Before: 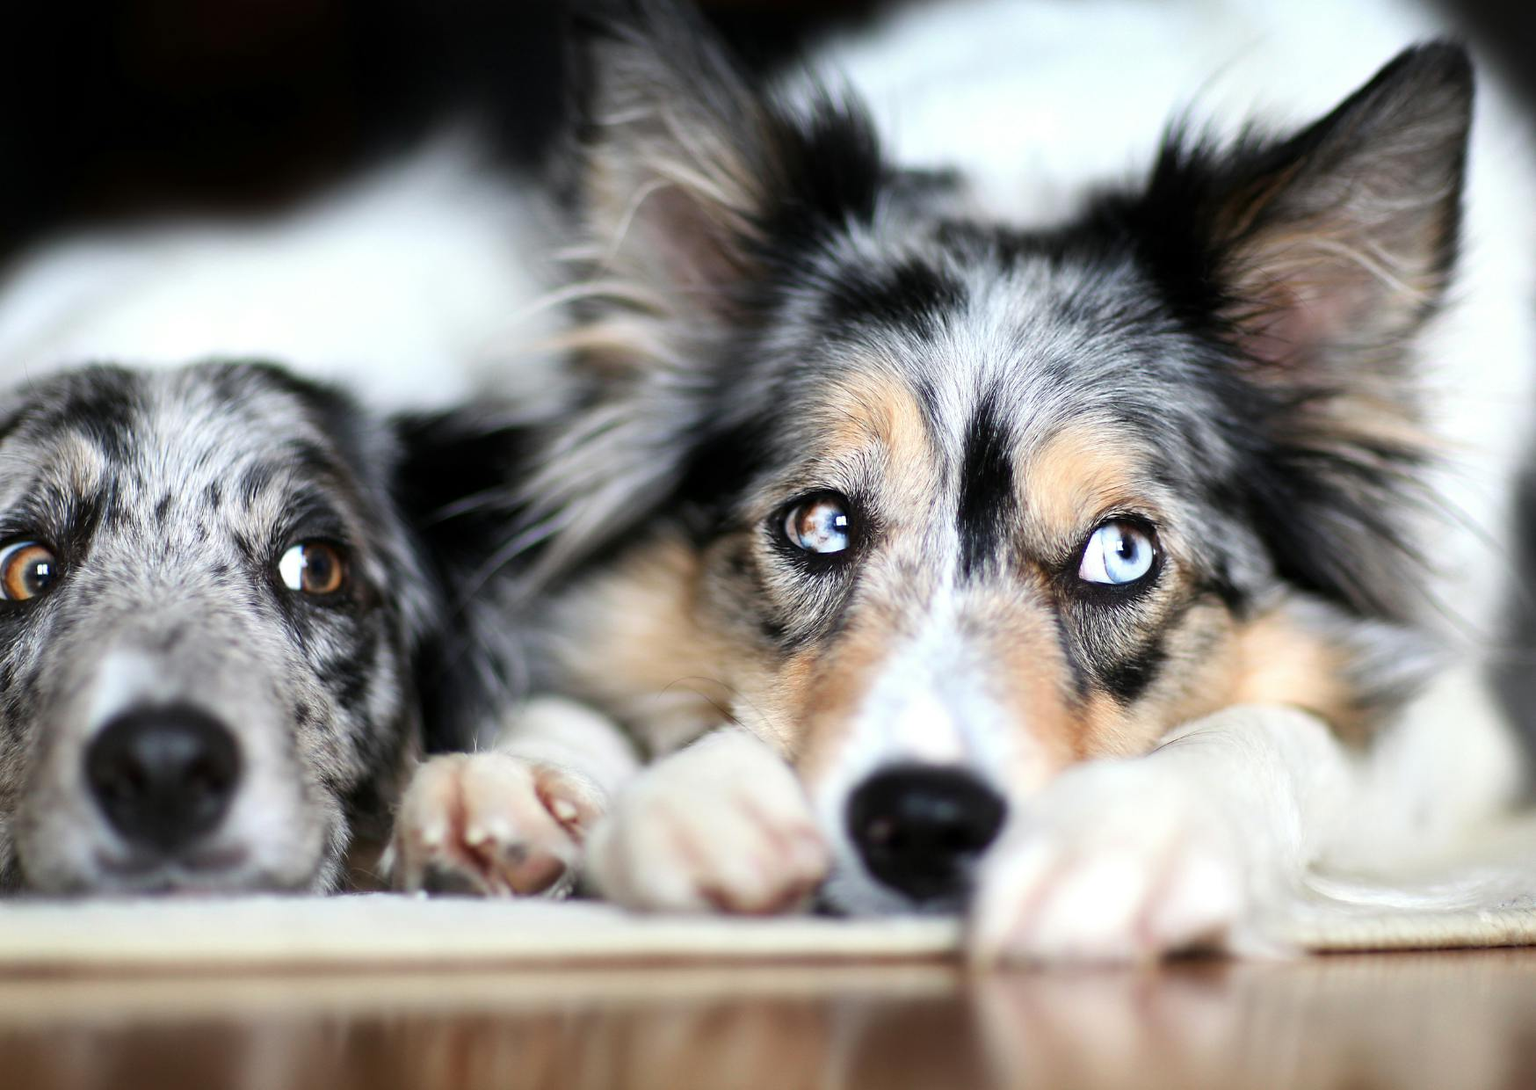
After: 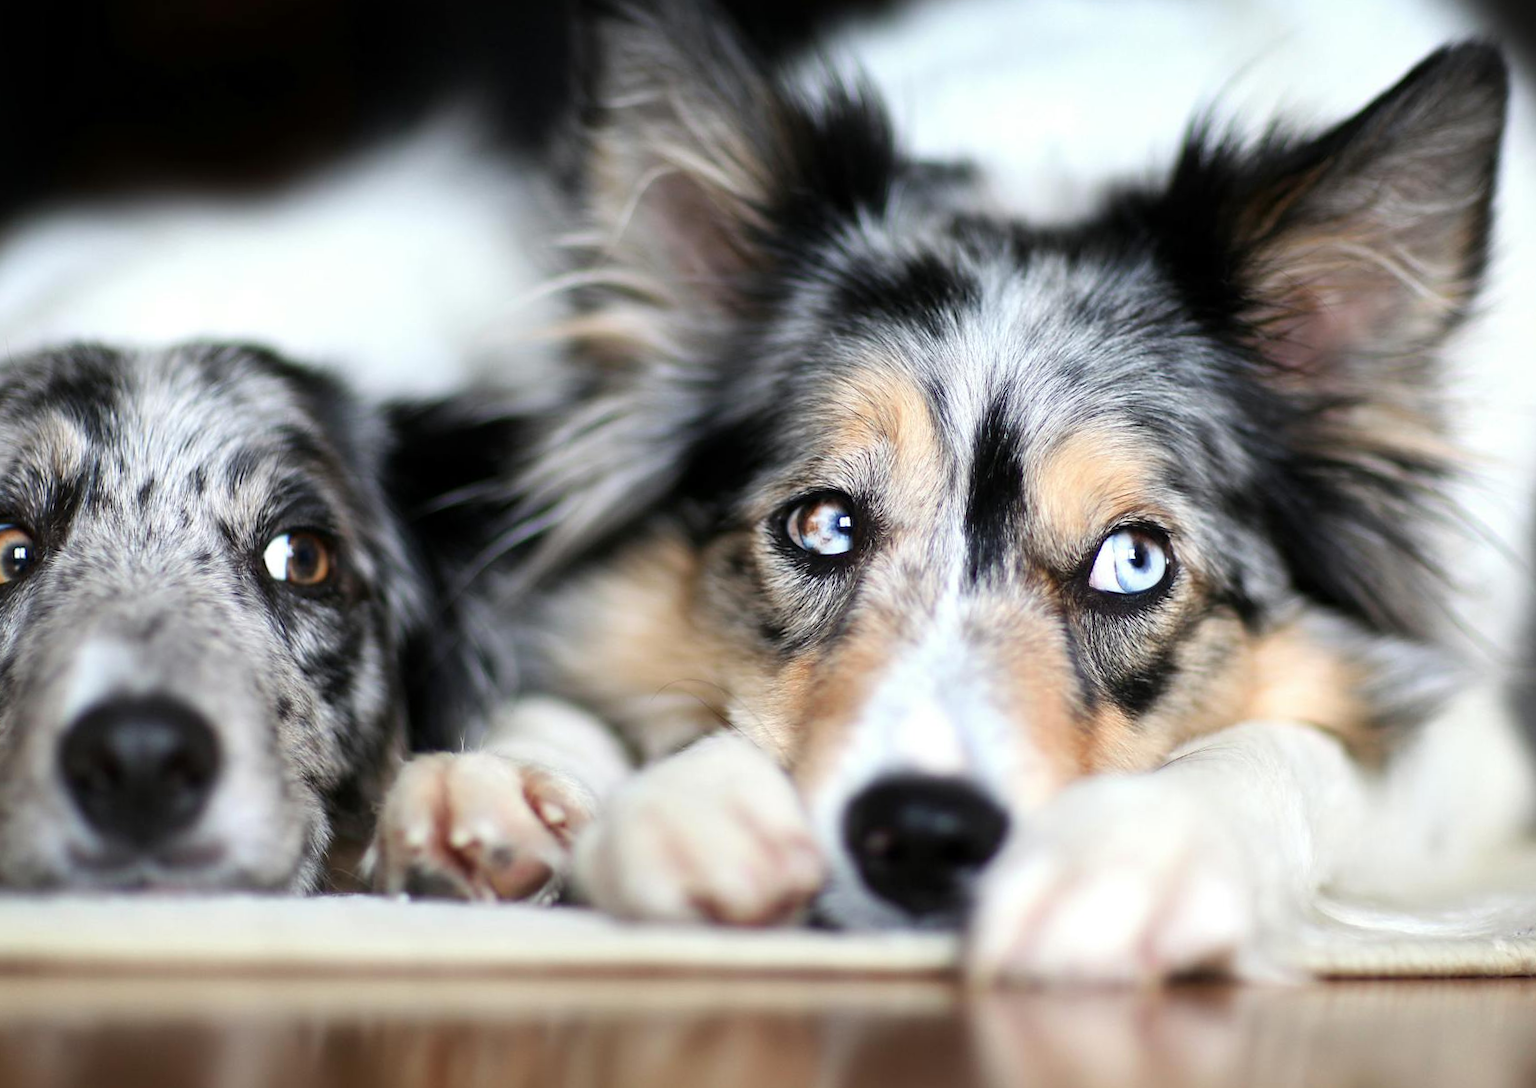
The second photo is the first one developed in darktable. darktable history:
crop and rotate: angle -1.3°
